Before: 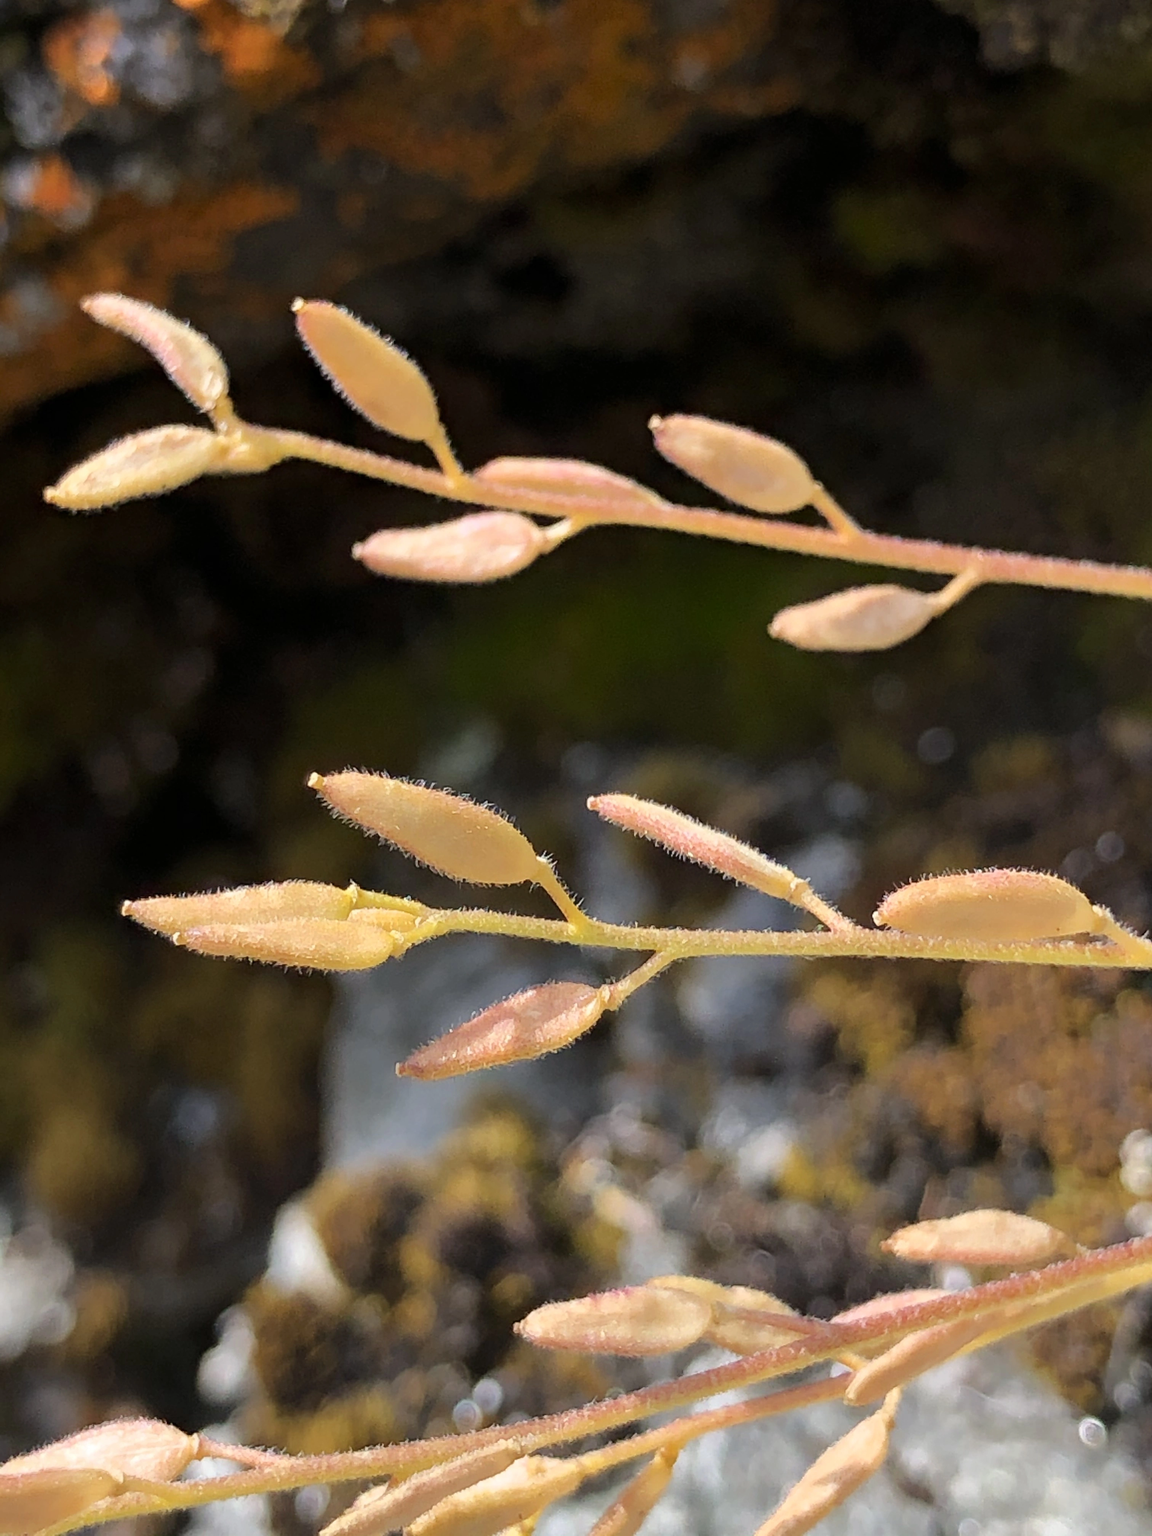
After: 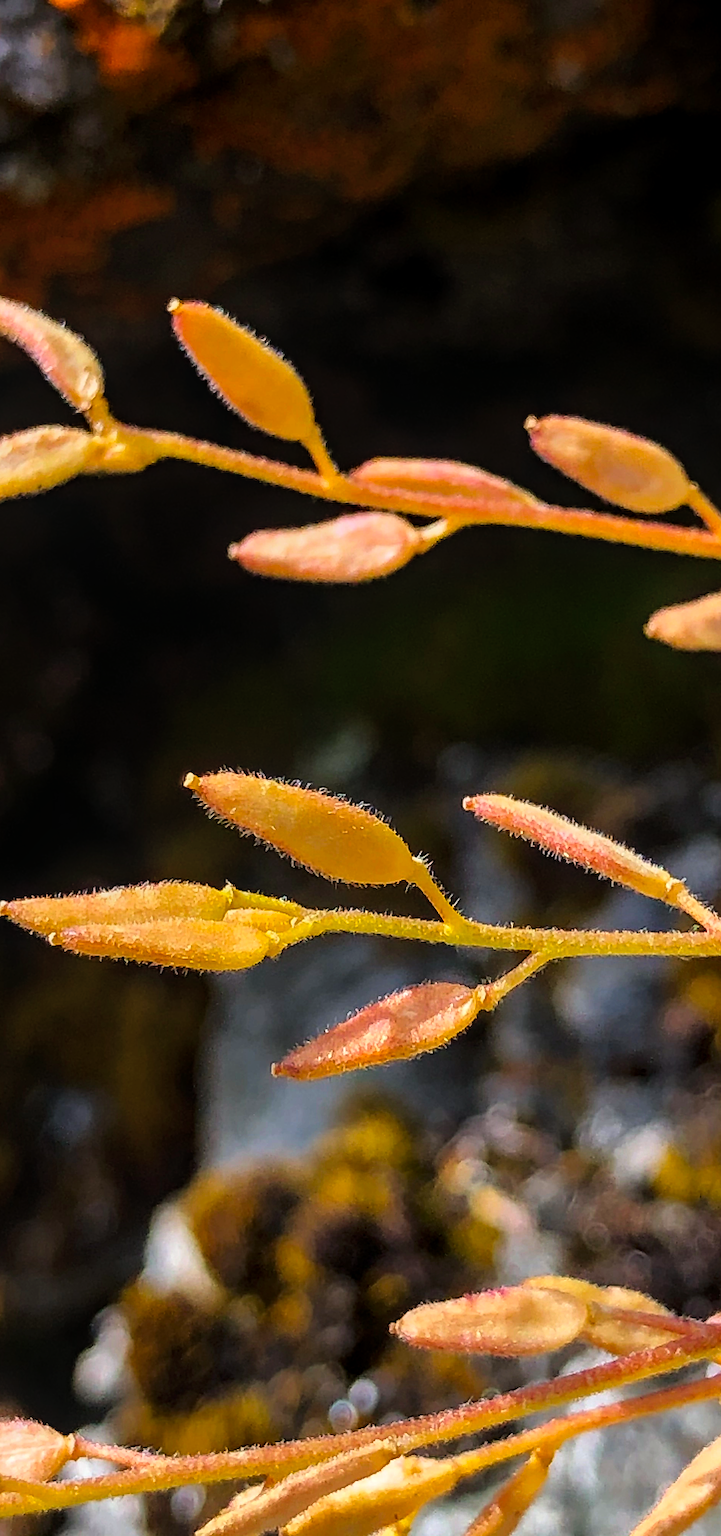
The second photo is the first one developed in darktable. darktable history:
color balance rgb: highlights gain › chroma 0.204%, highlights gain › hue 330.3°, perceptual saturation grading › global saturation 25.075%
sharpen: radius 1.416, amount 1.247, threshold 0.762
local contrast: on, module defaults
tone curve: curves: ch0 [(0, 0) (0.153, 0.06) (1, 1)], preserve colors none
crop: left 10.828%, right 26.492%
